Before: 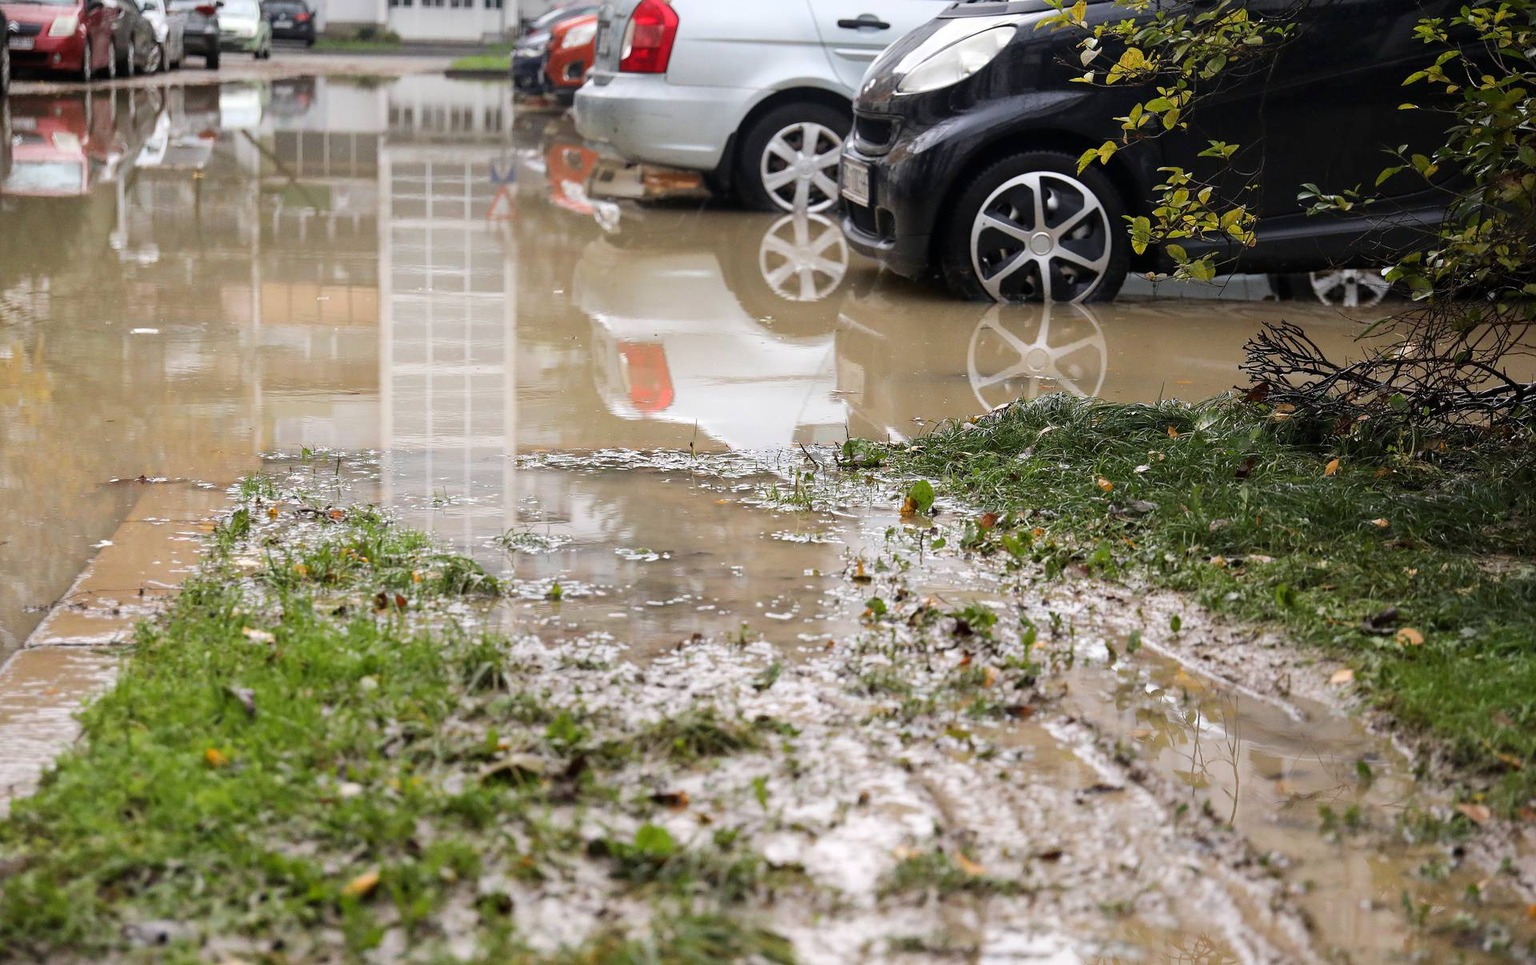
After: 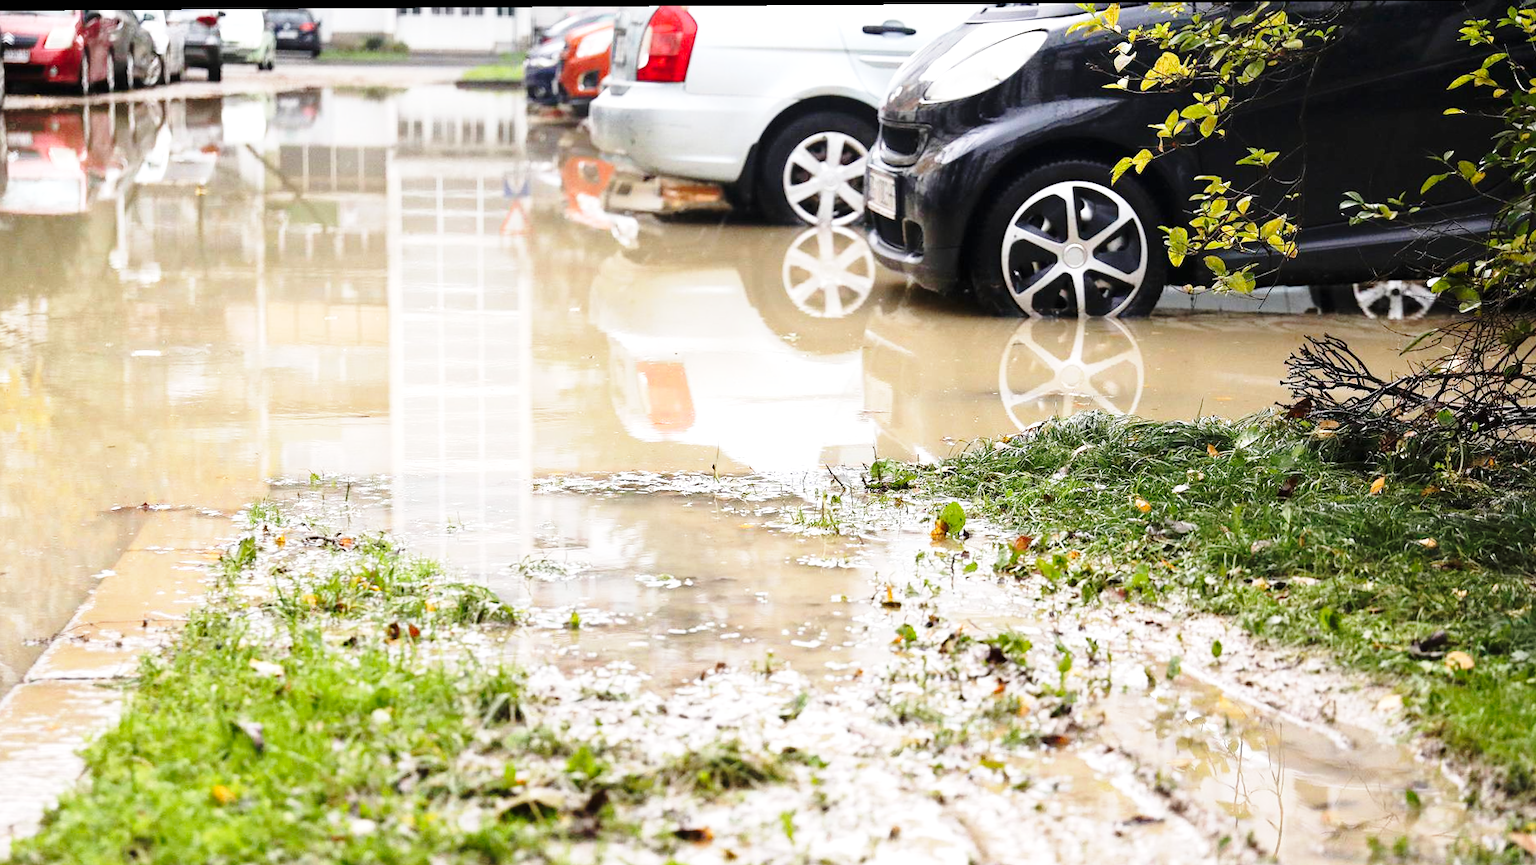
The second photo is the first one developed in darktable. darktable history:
exposure: black level correction 0, exposure 0.5 EV, compensate highlight preservation false
crop and rotate: angle 0.406°, left 0.394%, right 3.504%, bottom 14.358%
base curve: curves: ch0 [(0, 0) (0.028, 0.03) (0.121, 0.232) (0.46, 0.748) (0.859, 0.968) (1, 1)], preserve colors none
